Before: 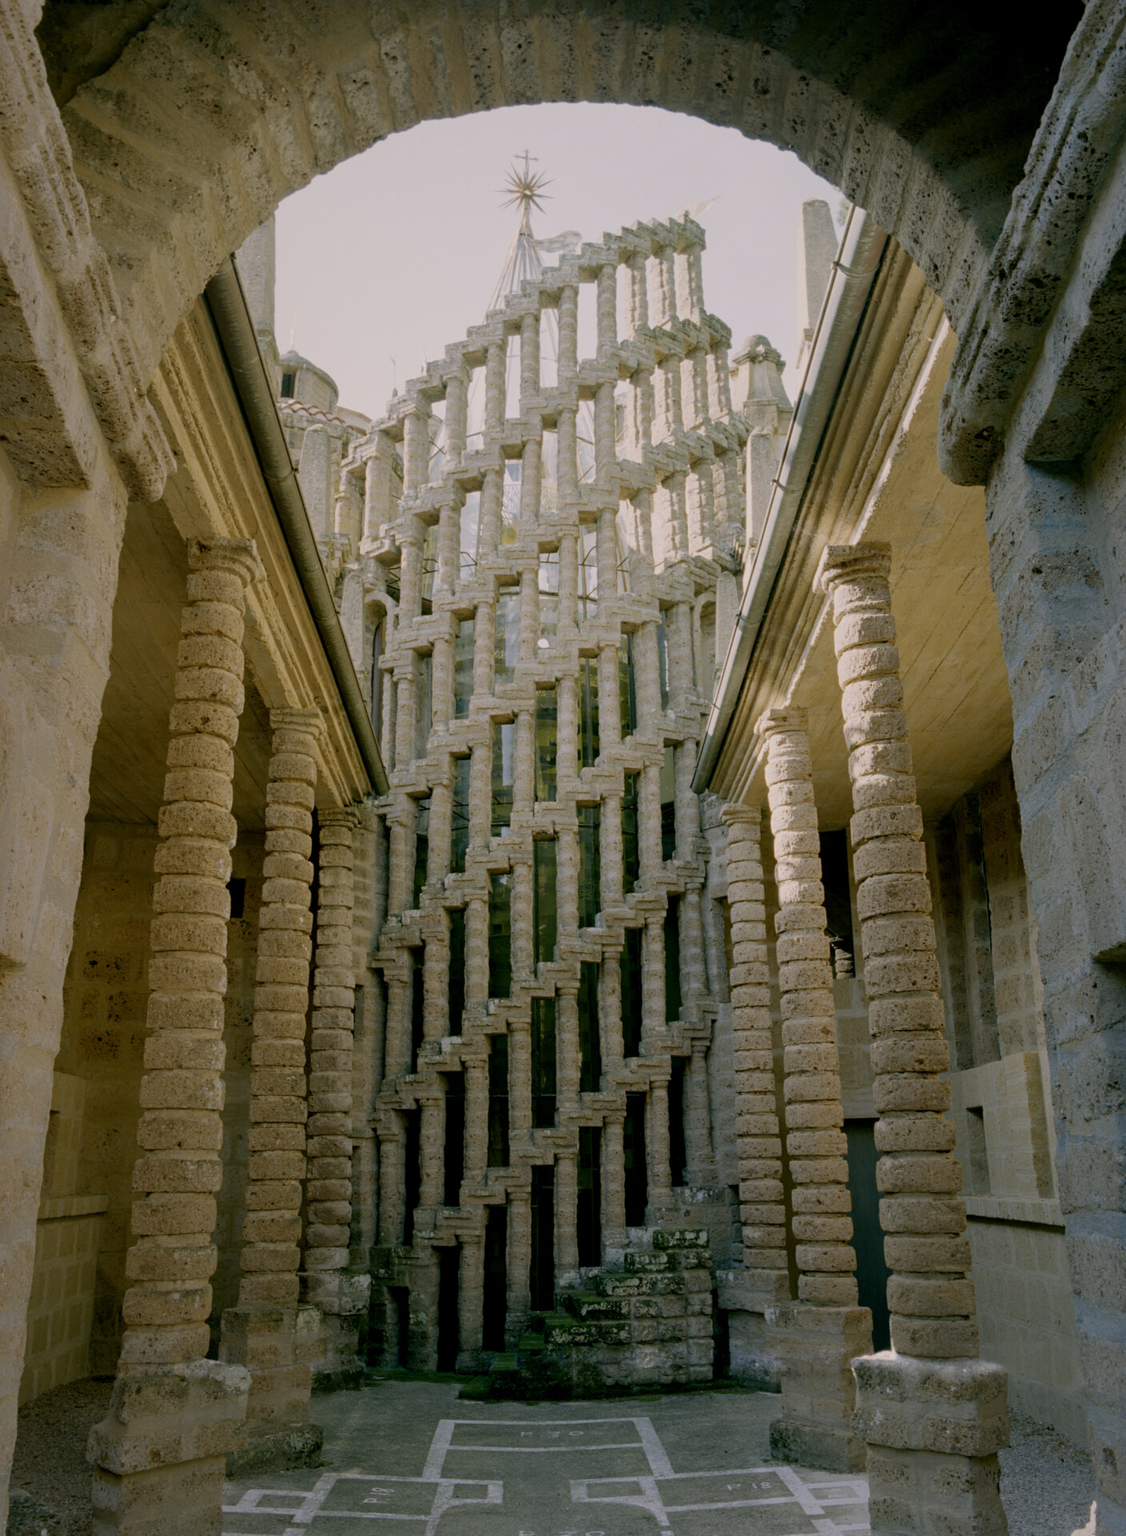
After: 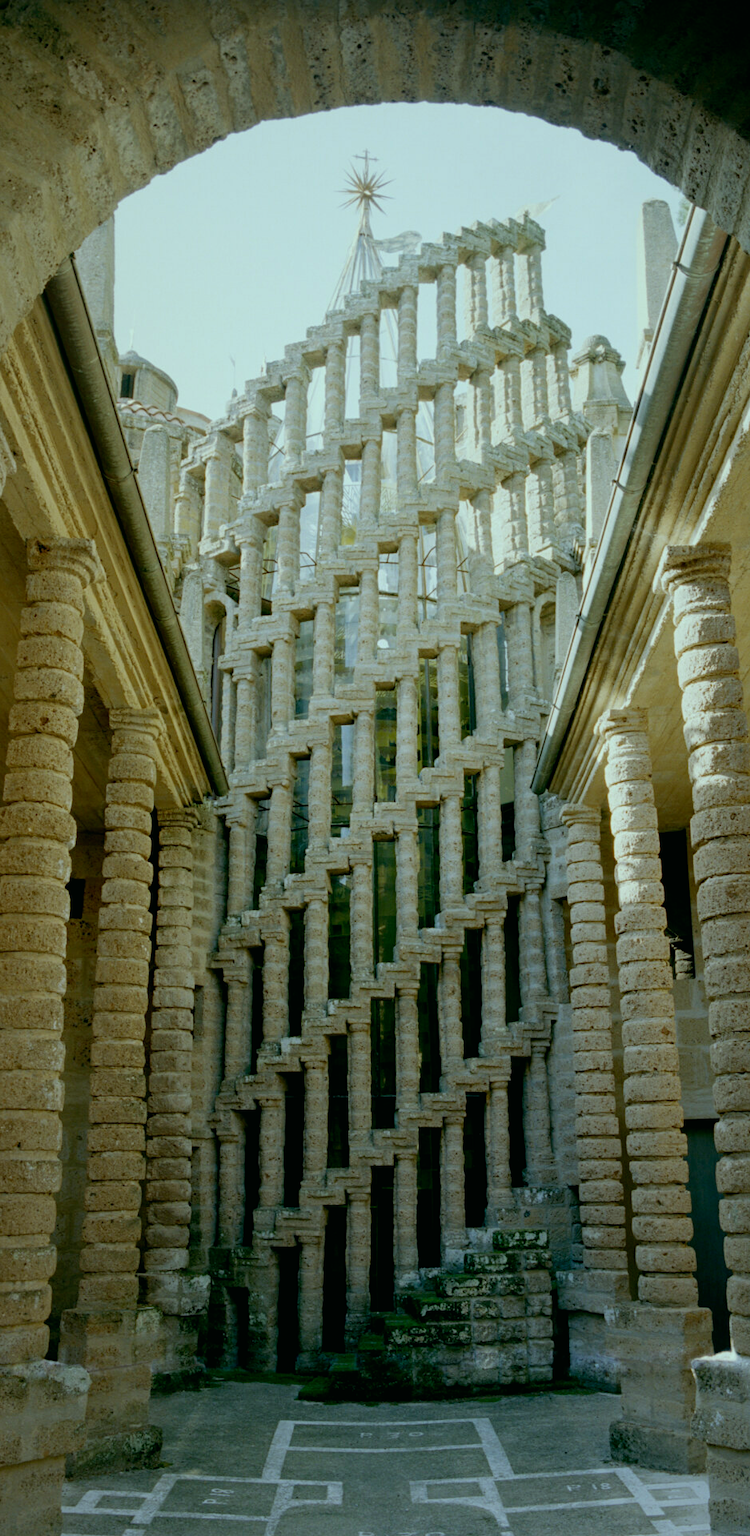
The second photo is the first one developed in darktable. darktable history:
color balance: mode lift, gamma, gain (sRGB), lift [0.997, 0.979, 1.021, 1.011], gamma [1, 1.084, 0.916, 0.998], gain [1, 0.87, 1.13, 1.101], contrast 4.55%, contrast fulcrum 38.24%, output saturation 104.09%
crop and rotate: left 14.292%, right 19.041%
